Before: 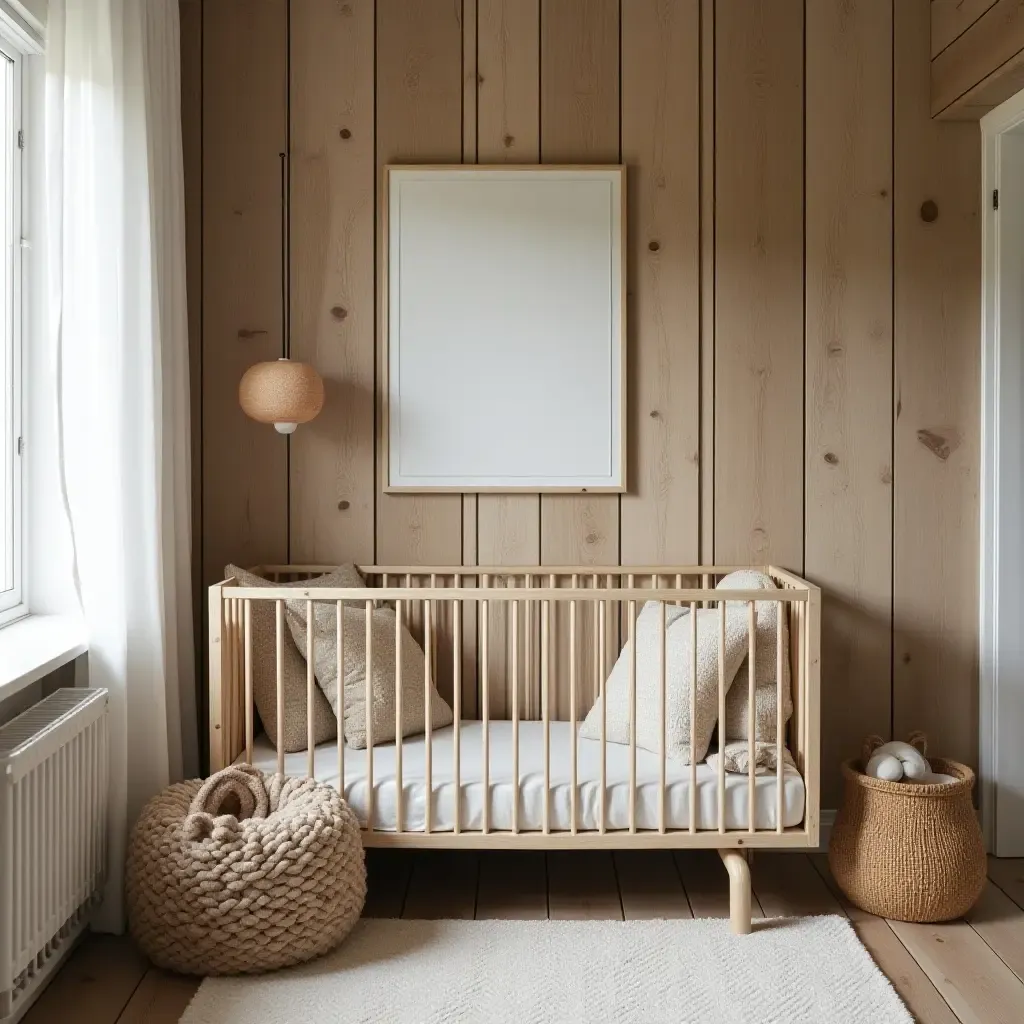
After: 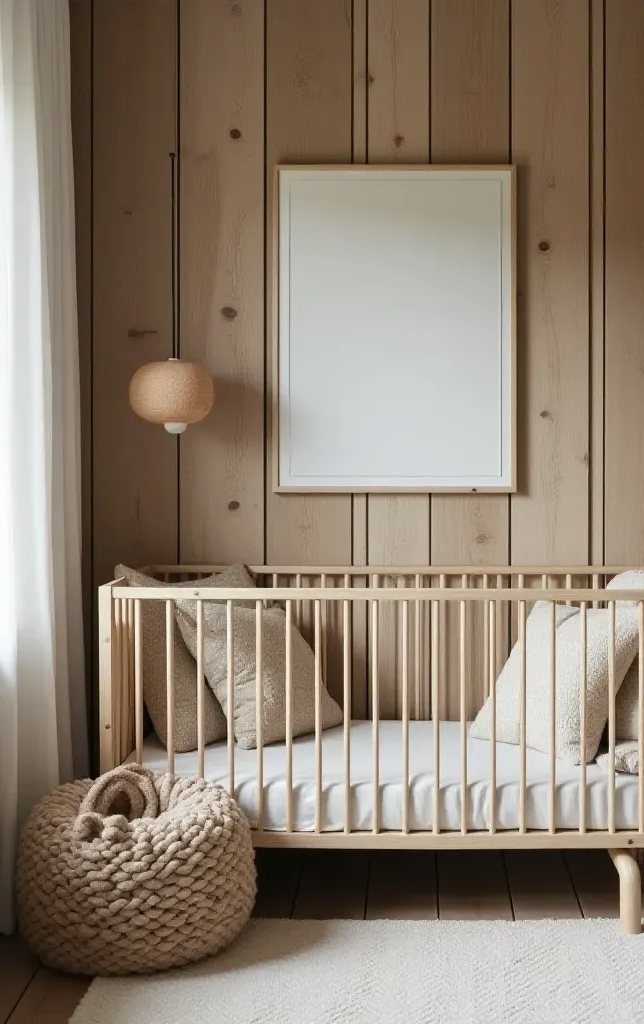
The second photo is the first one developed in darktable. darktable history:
contrast brightness saturation: saturation -0.066
color zones: mix 40.74%
crop: left 10.763%, right 26.331%
